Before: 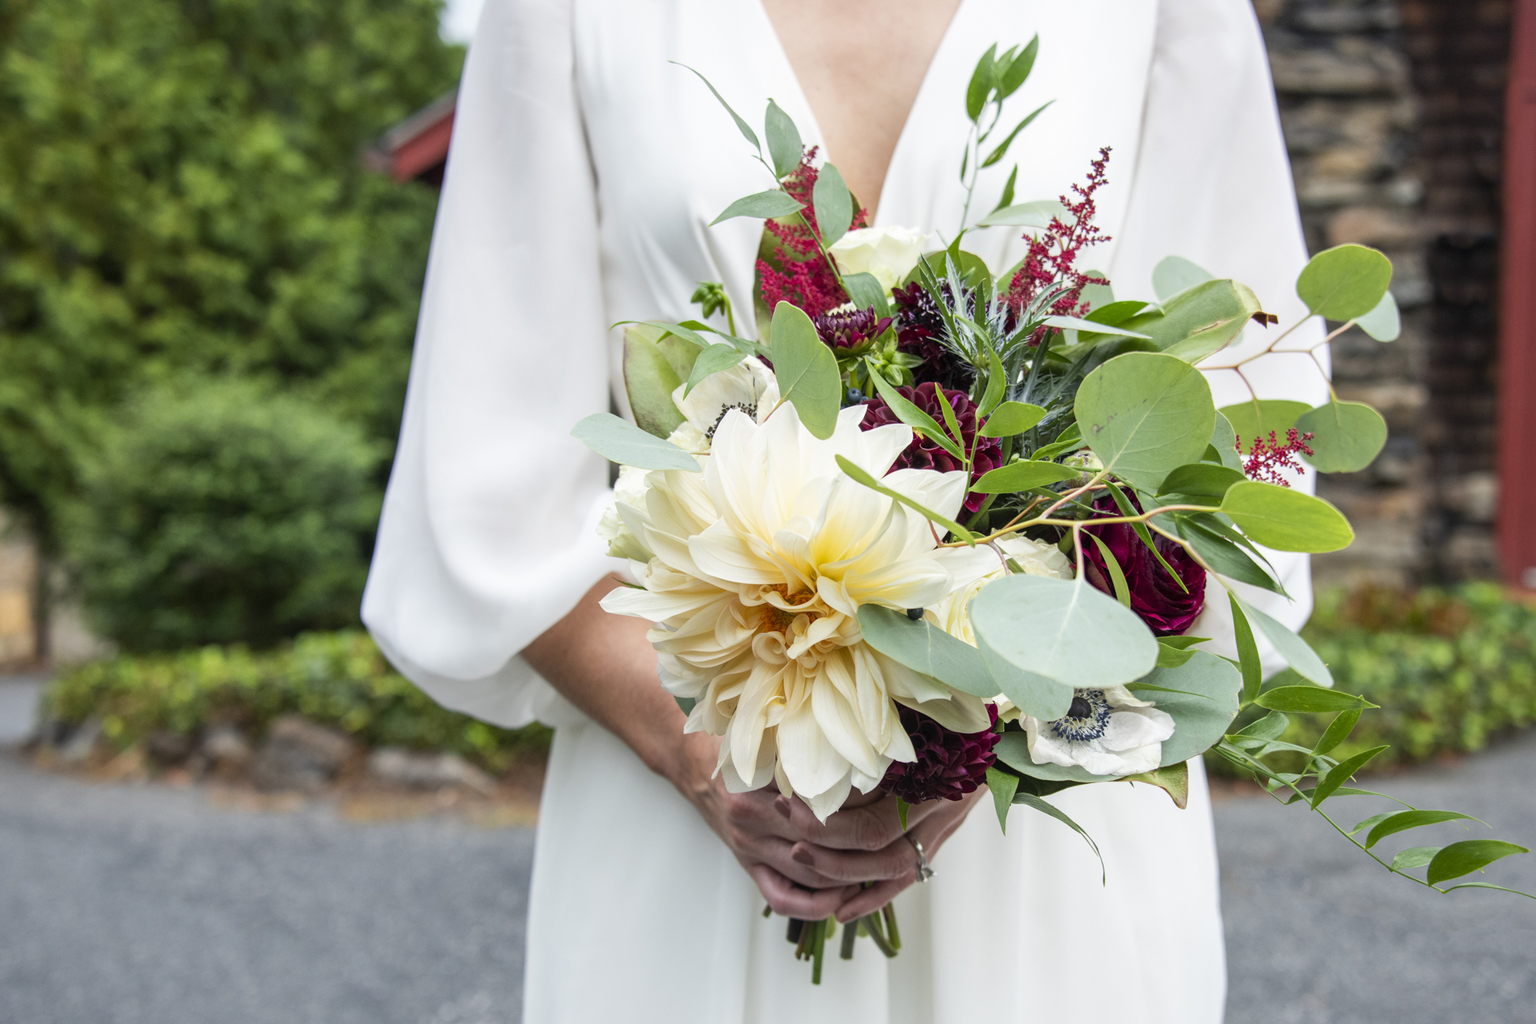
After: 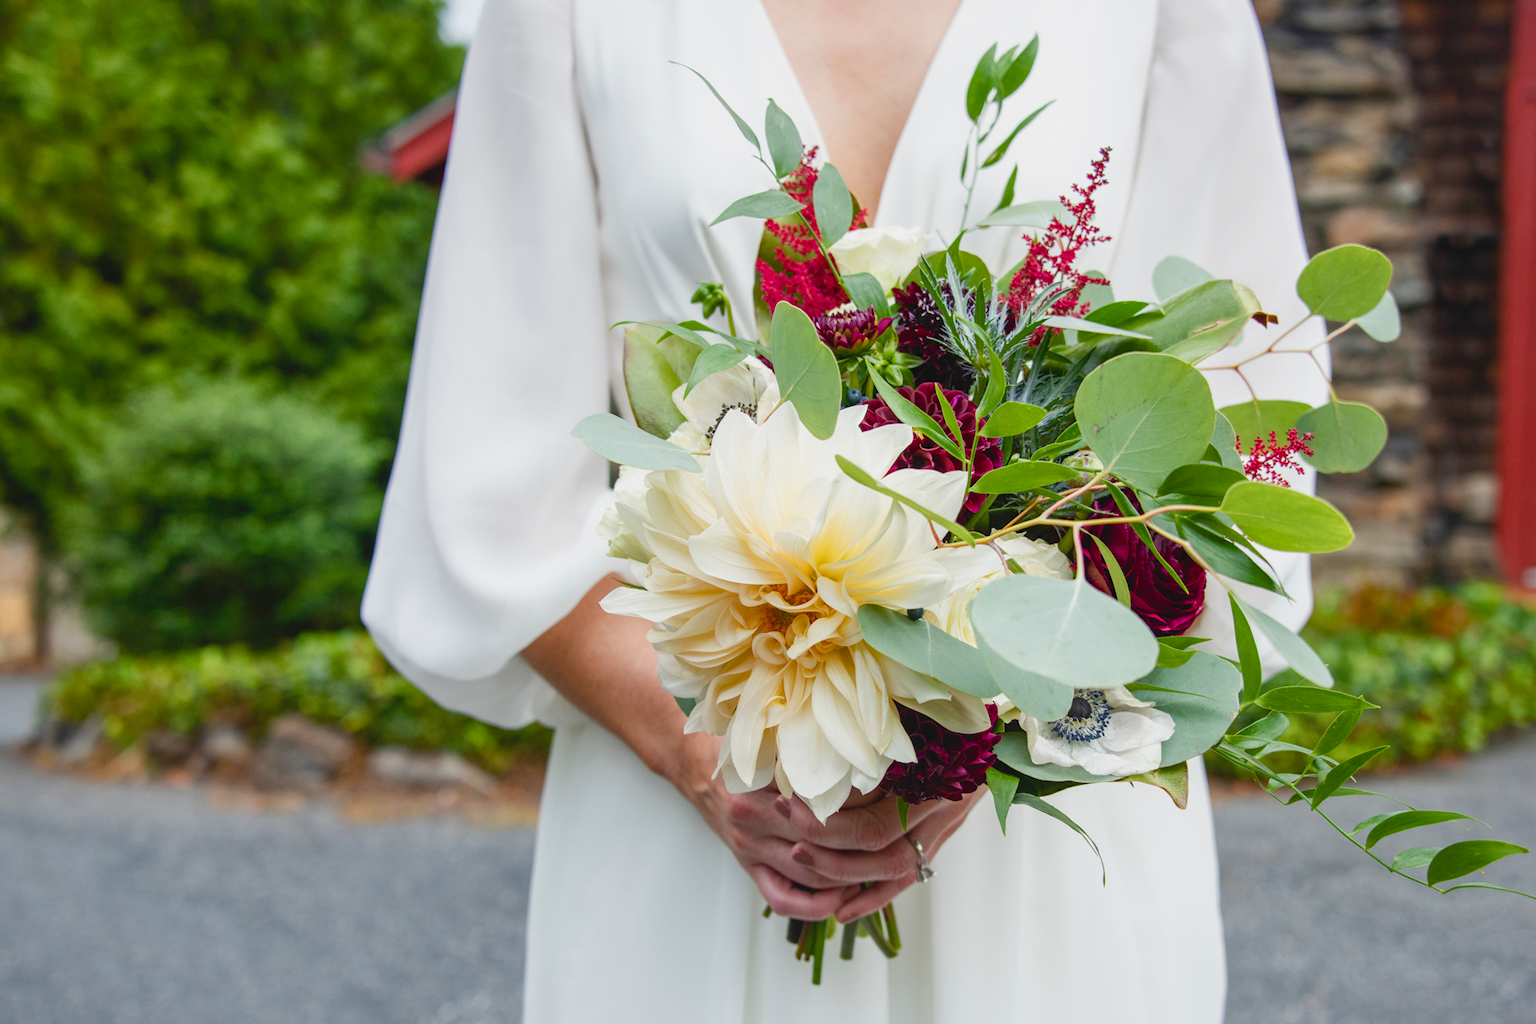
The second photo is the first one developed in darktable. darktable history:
color balance rgb: perceptual saturation grading › global saturation 19.344%, perceptual saturation grading › highlights -25.807%, perceptual saturation grading › shadows 49.504%
contrast brightness saturation: contrast -0.101, saturation -0.082
